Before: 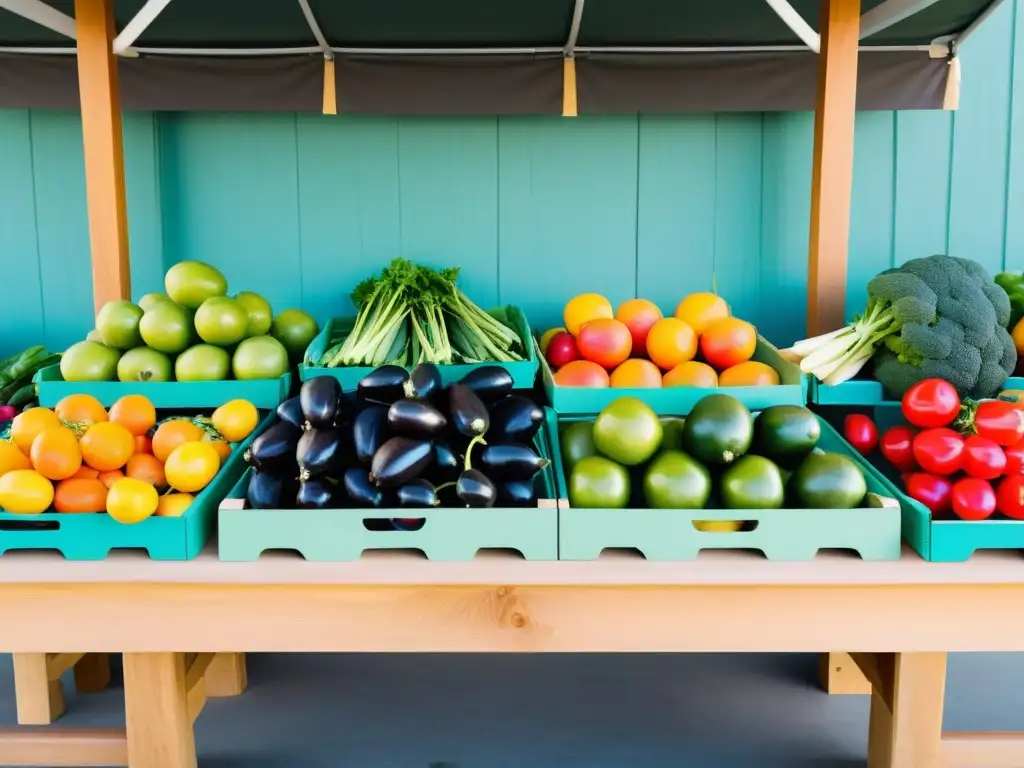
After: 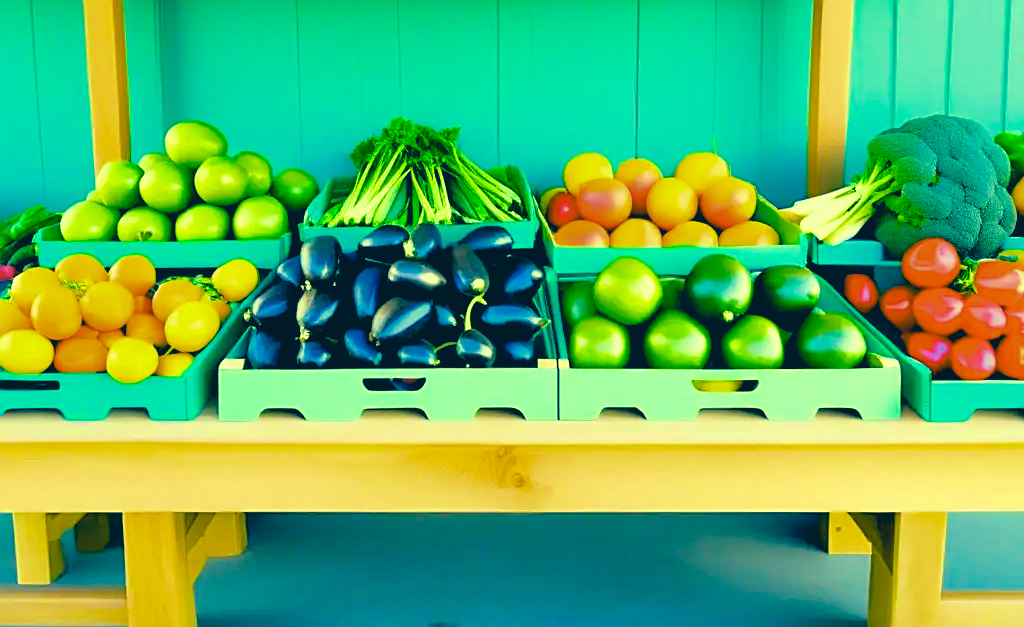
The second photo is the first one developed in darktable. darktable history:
crop and rotate: top 18.248%
color correction: highlights a* -16.26, highlights b* 39.55, shadows a* -39.66, shadows b* -25.48
filmic rgb: black relative exposure -7.75 EV, white relative exposure 4.37 EV, threshold 3.03 EV, target black luminance 0%, hardness 3.76, latitude 50.72%, contrast 1.069, highlights saturation mix 9.02%, shadows ↔ highlights balance -0.259%, add noise in highlights 0, color science v3 (2019), use custom middle-gray values true, contrast in highlights soft, enable highlight reconstruction true
shadows and highlights: on, module defaults
sharpen: on, module defaults
color balance rgb: linear chroma grading › shadows -8.682%, linear chroma grading › global chroma 9.991%, perceptual saturation grading › global saturation 31.267%, global vibrance 20%
exposure: black level correction 0.001, exposure 1.045 EV, compensate exposure bias true, compensate highlight preservation false
